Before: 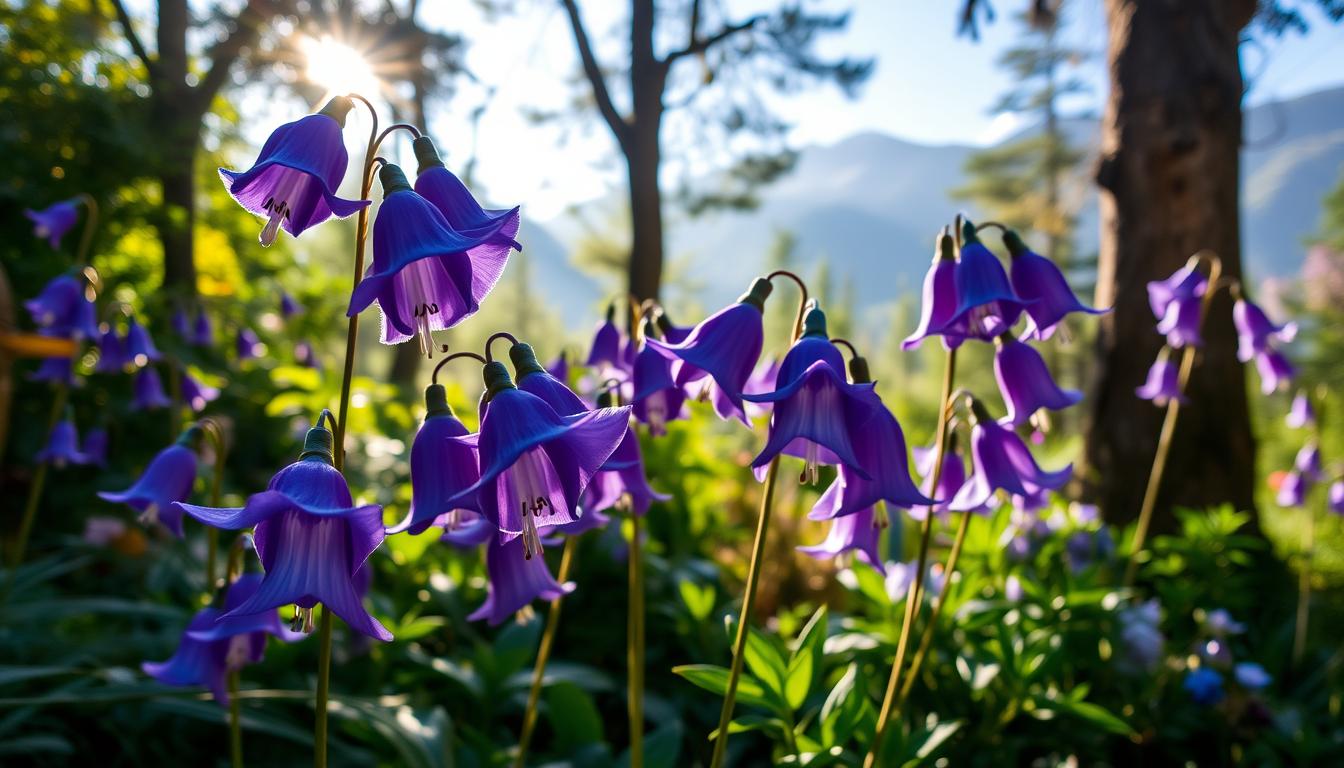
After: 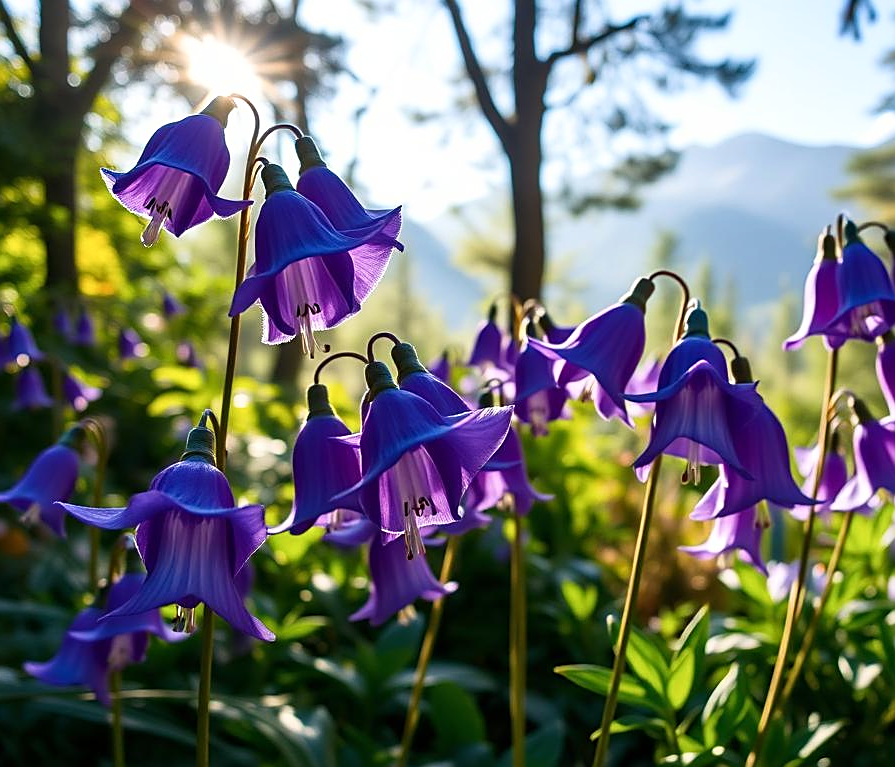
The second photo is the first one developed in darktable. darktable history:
sharpen: on, module defaults
white balance: emerald 1
crop and rotate: left 8.786%, right 24.548%
shadows and highlights: shadows 0, highlights 40
